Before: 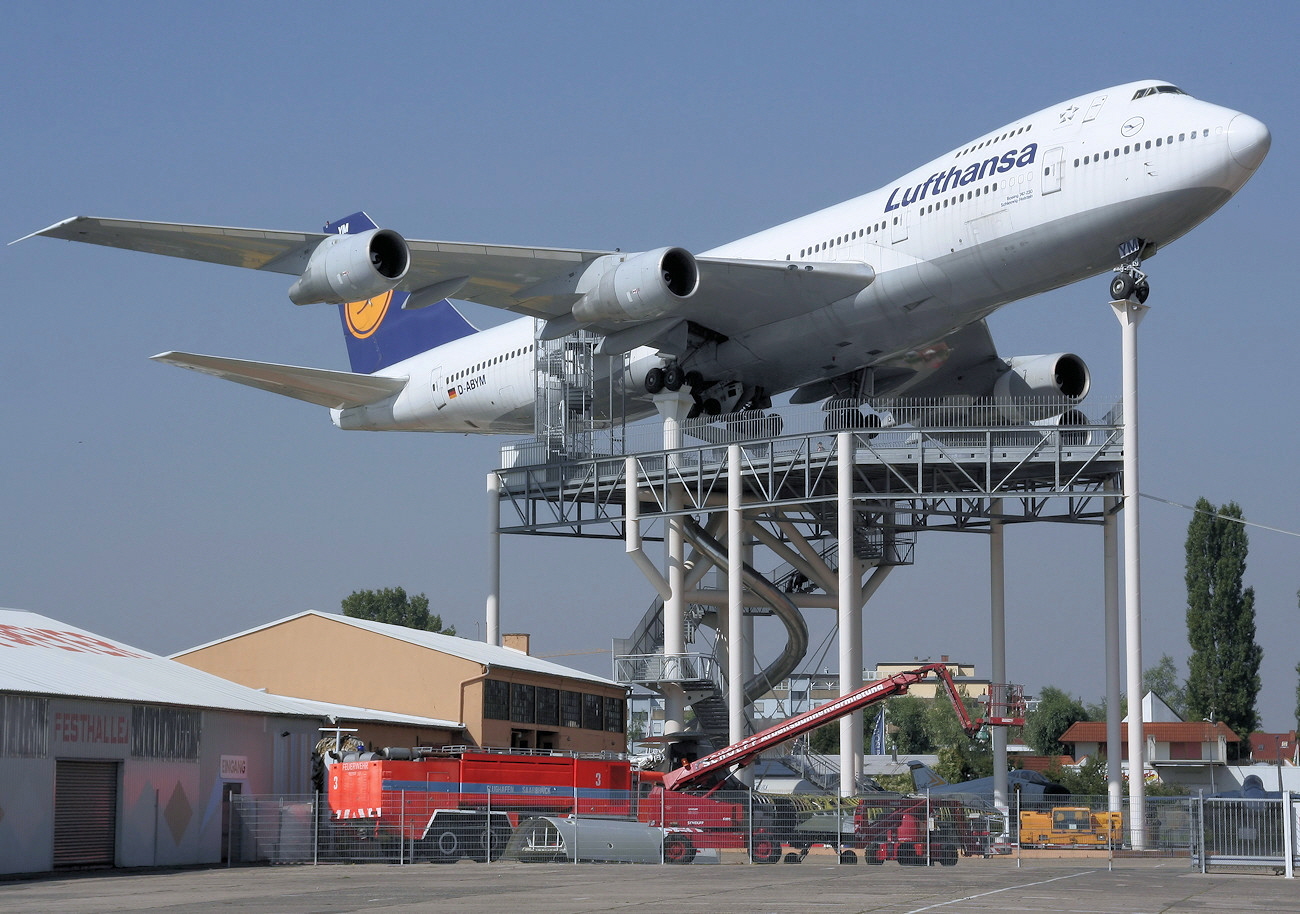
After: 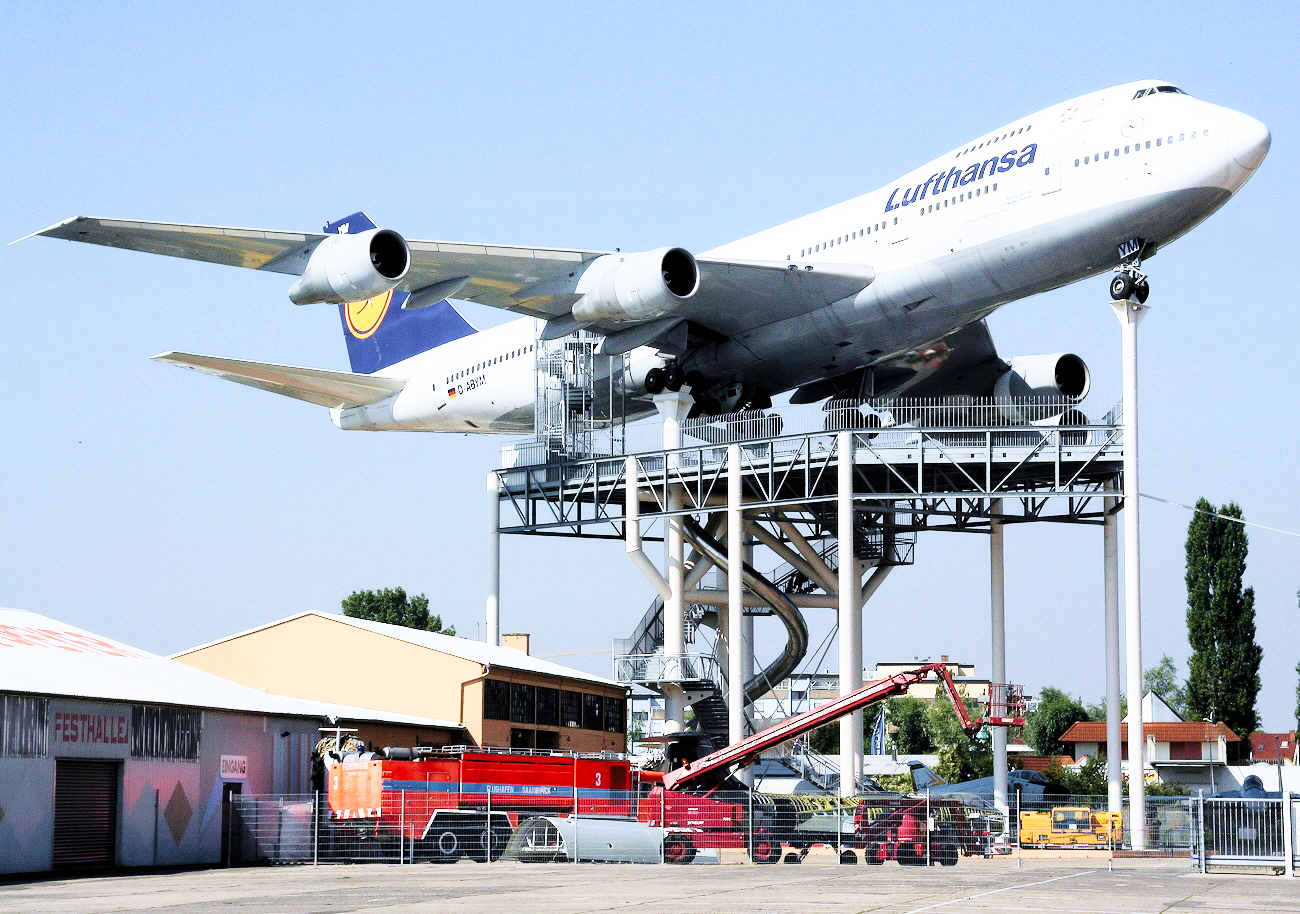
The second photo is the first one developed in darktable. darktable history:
velvia: on, module defaults
base curve: curves: ch0 [(0, 0) (0, 0) (0.002, 0.001) (0.008, 0.003) (0.019, 0.011) (0.037, 0.037) (0.064, 0.11) (0.102, 0.232) (0.152, 0.379) (0.216, 0.524) (0.296, 0.665) (0.394, 0.789) (0.512, 0.881) (0.651, 0.945) (0.813, 0.986) (1, 1)], preserve colors none
tone curve: curves: ch0 [(0, 0) (0.042, 0.01) (0.223, 0.123) (0.59, 0.574) (0.802, 0.868) (1, 1)], color space Lab, linked channels, preserve colors none
